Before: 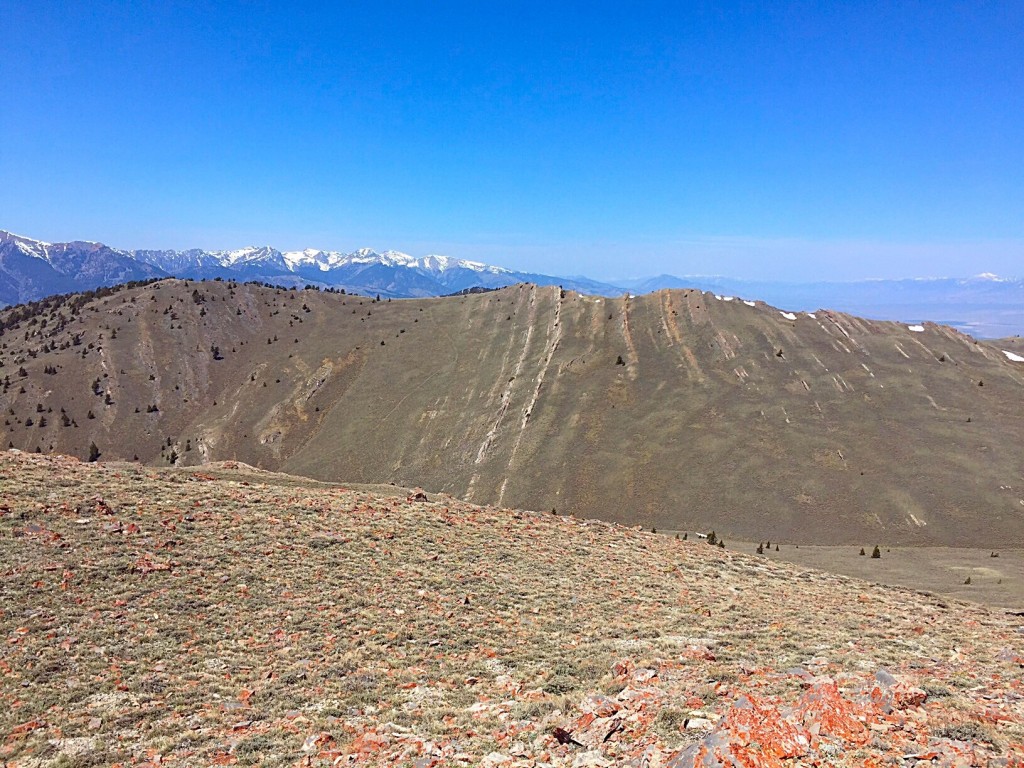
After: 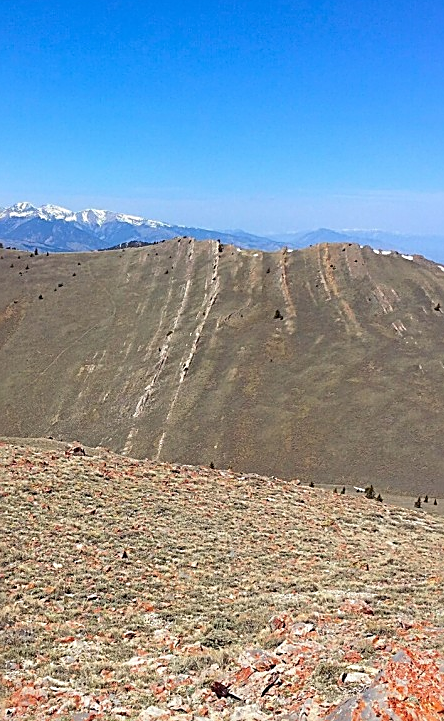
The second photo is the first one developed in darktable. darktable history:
rgb levels: preserve colors max RGB
crop: left 33.452%, top 6.025%, right 23.155%
sharpen: on, module defaults
